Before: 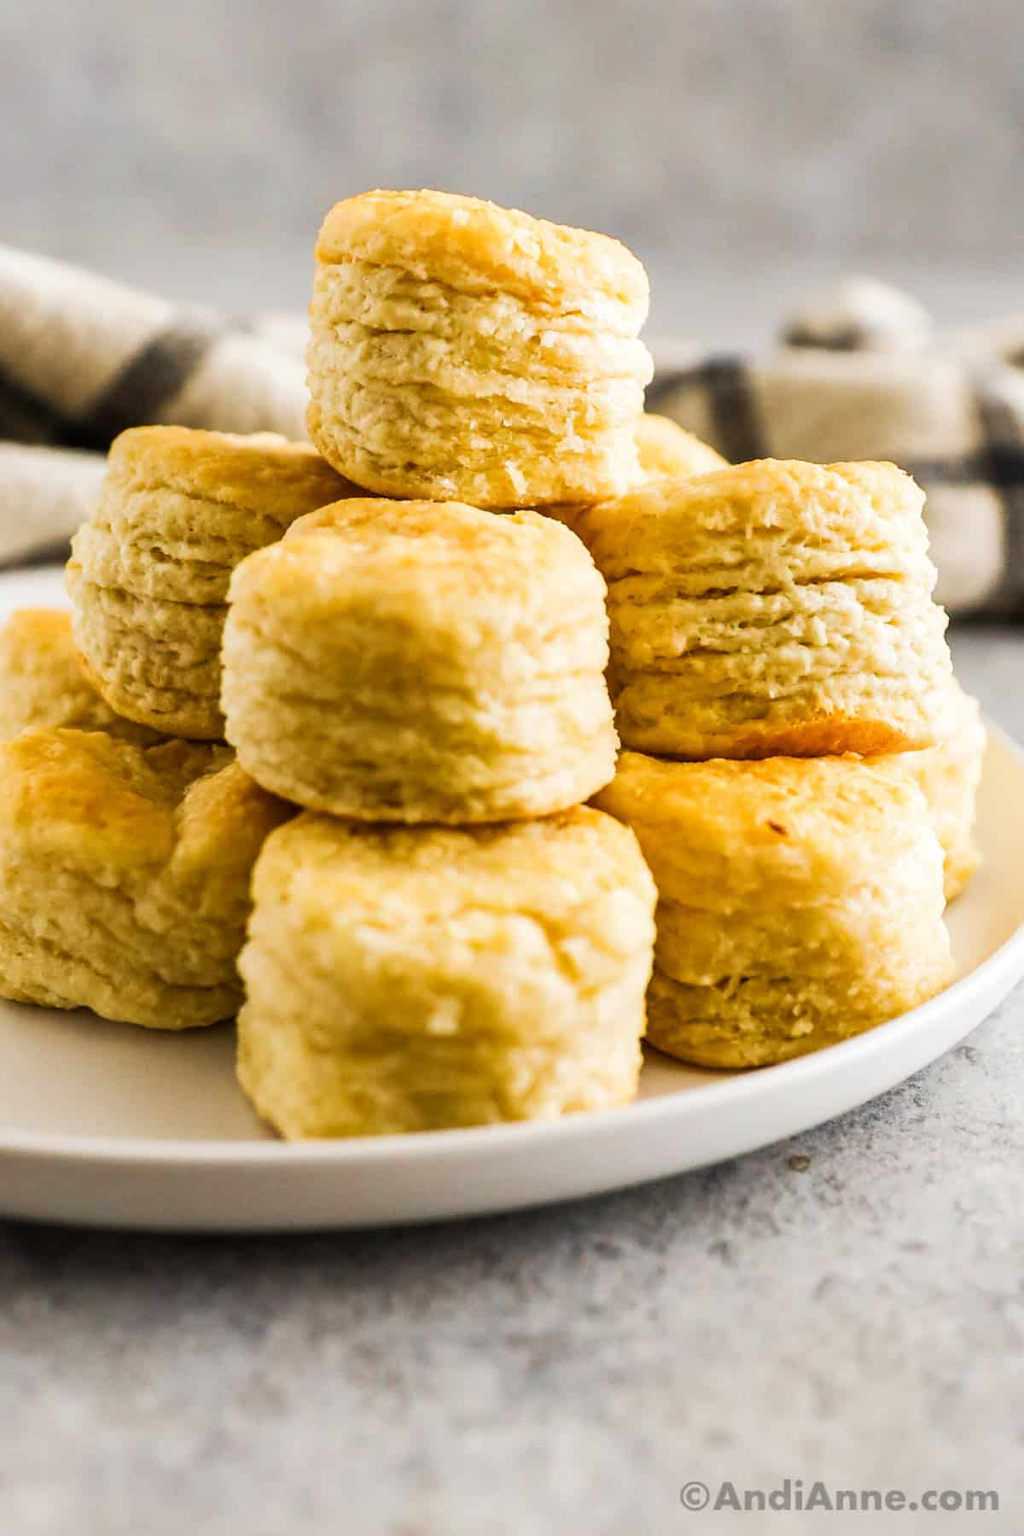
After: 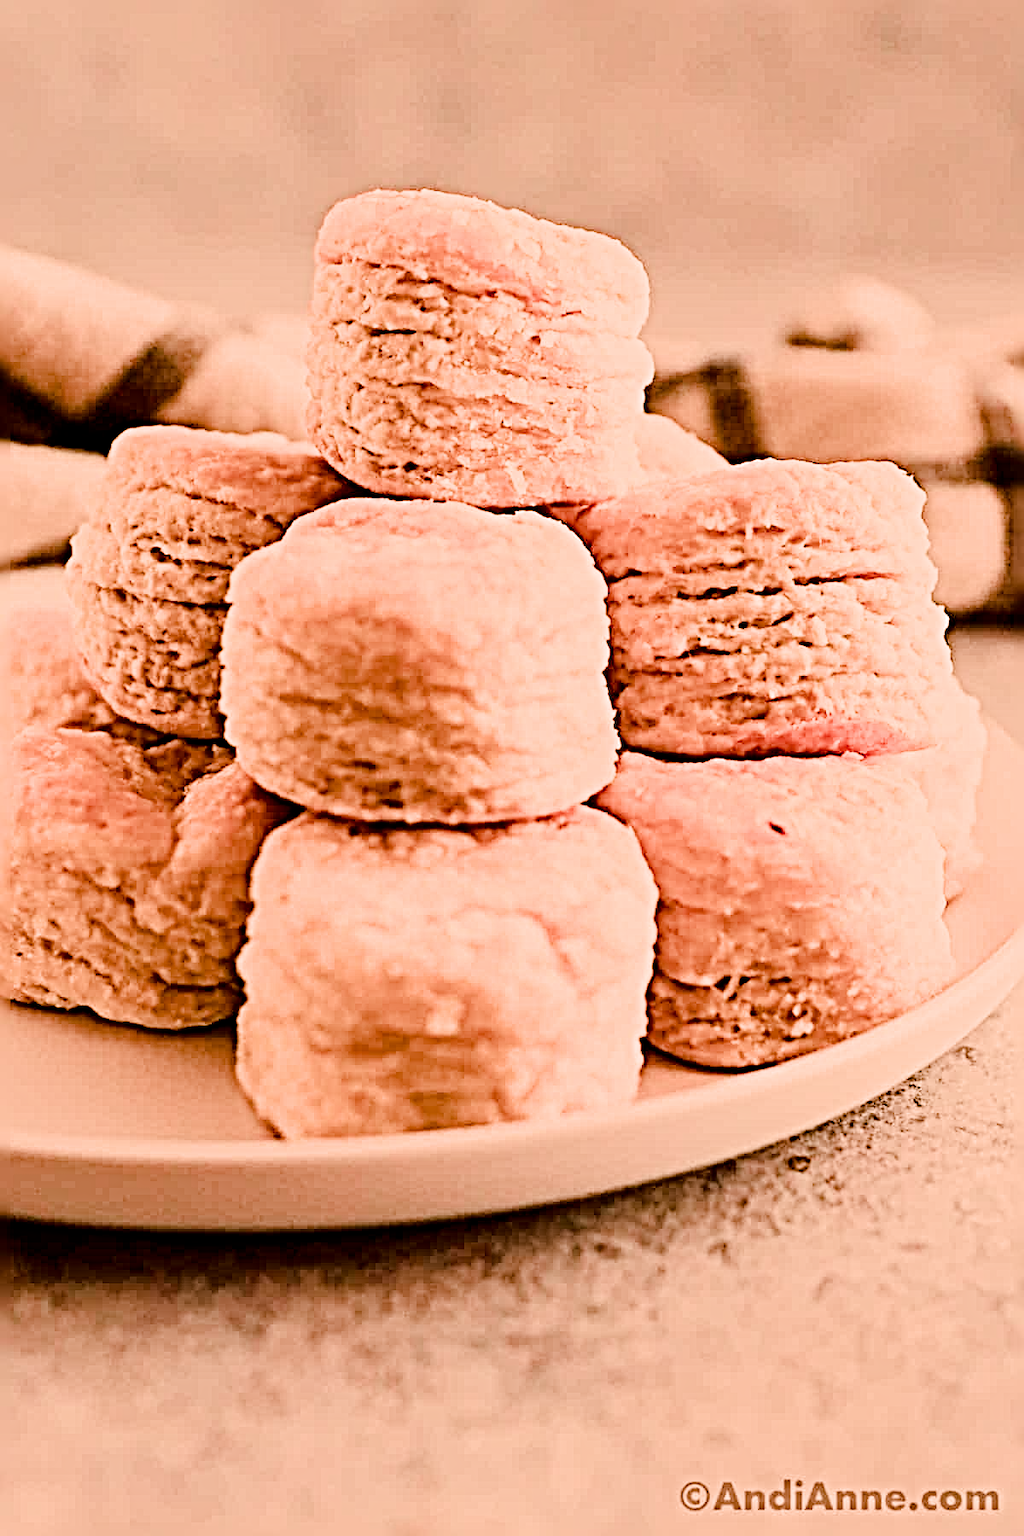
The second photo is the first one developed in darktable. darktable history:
sharpen: radius 6.3, amount 1.8, threshold 0
filmic rgb: black relative exposure -7.65 EV, white relative exposure 4.56 EV, hardness 3.61
color balance rgb: perceptual saturation grading › global saturation 20%, perceptual saturation grading › highlights -50%, perceptual saturation grading › shadows 30%
exposure: black level correction 0.001, exposure 0.3 EV, compensate highlight preservation false
fill light: exposure -2 EV, width 8.6
white balance: red 1.467, blue 0.684
